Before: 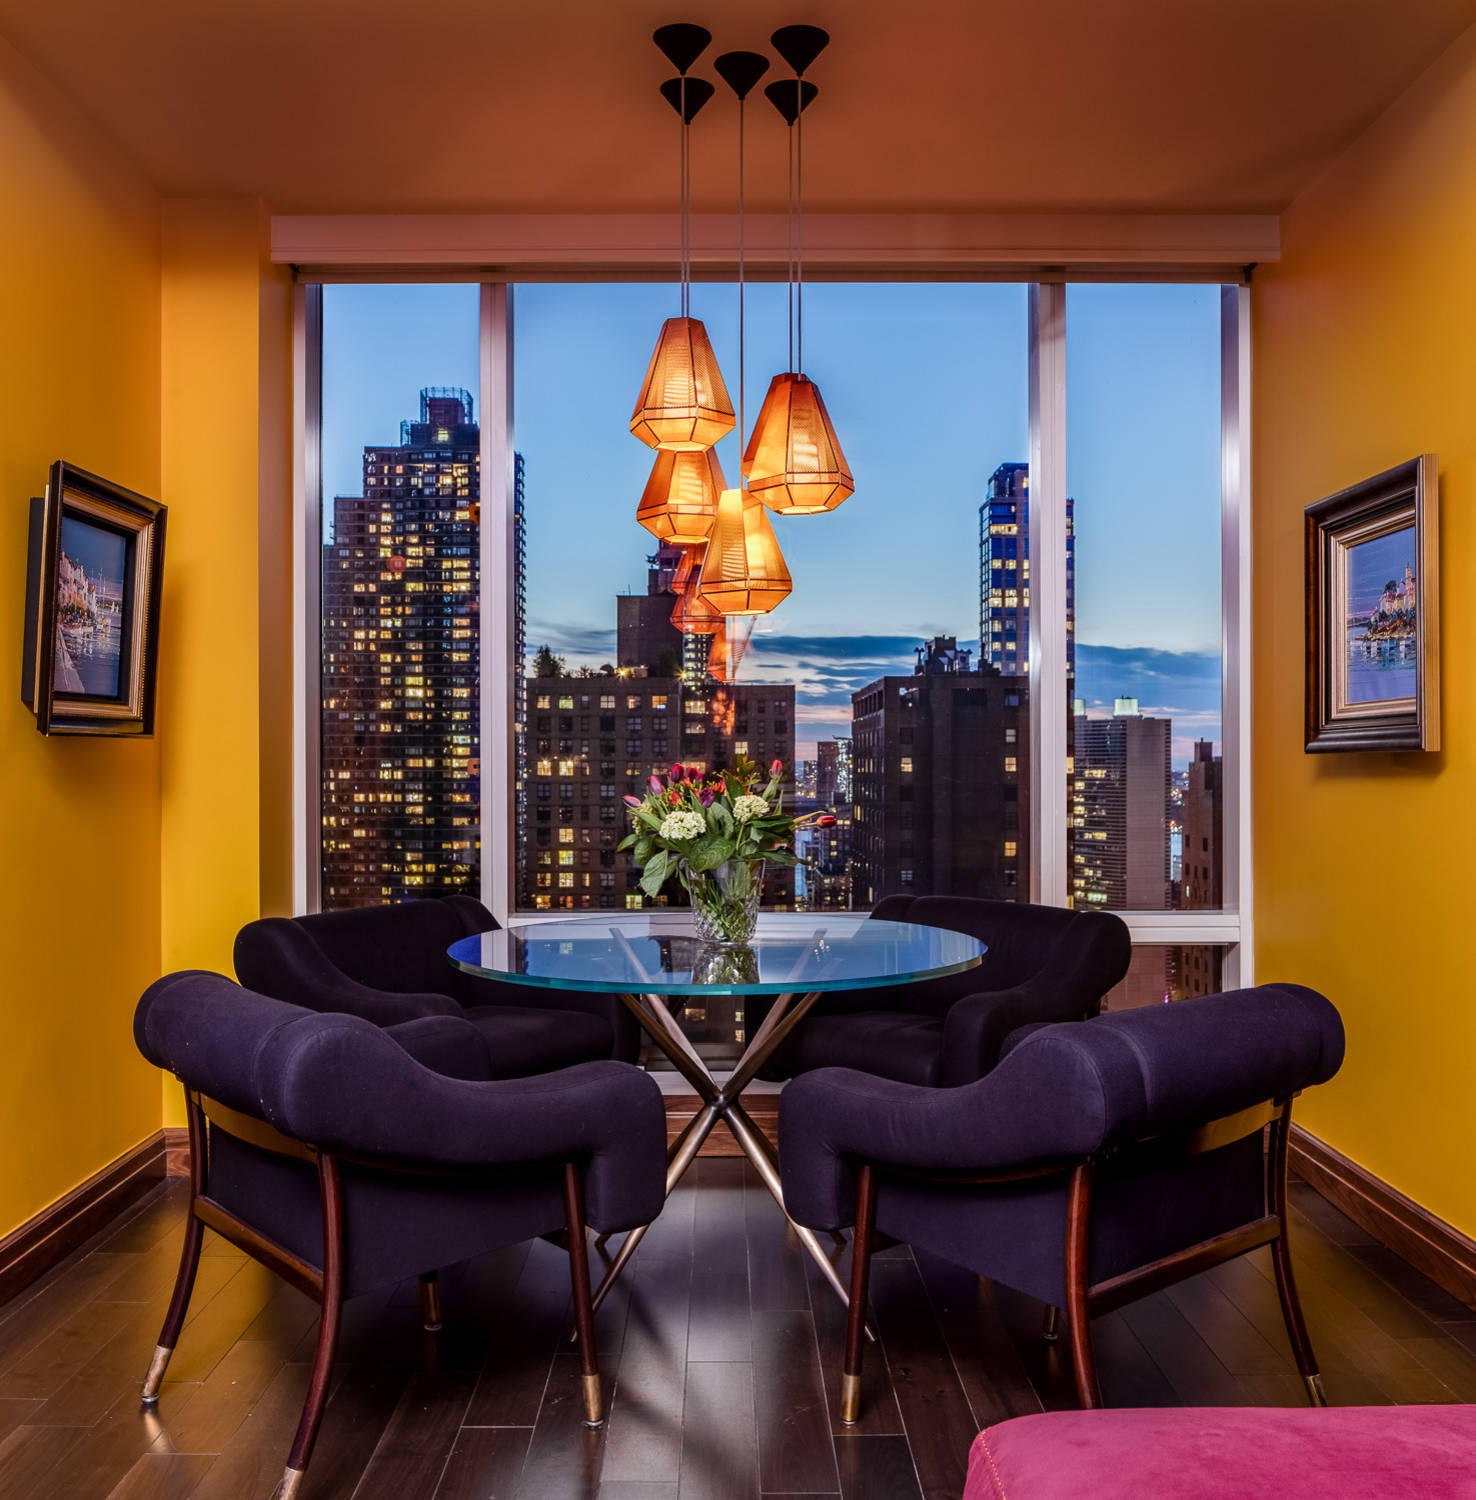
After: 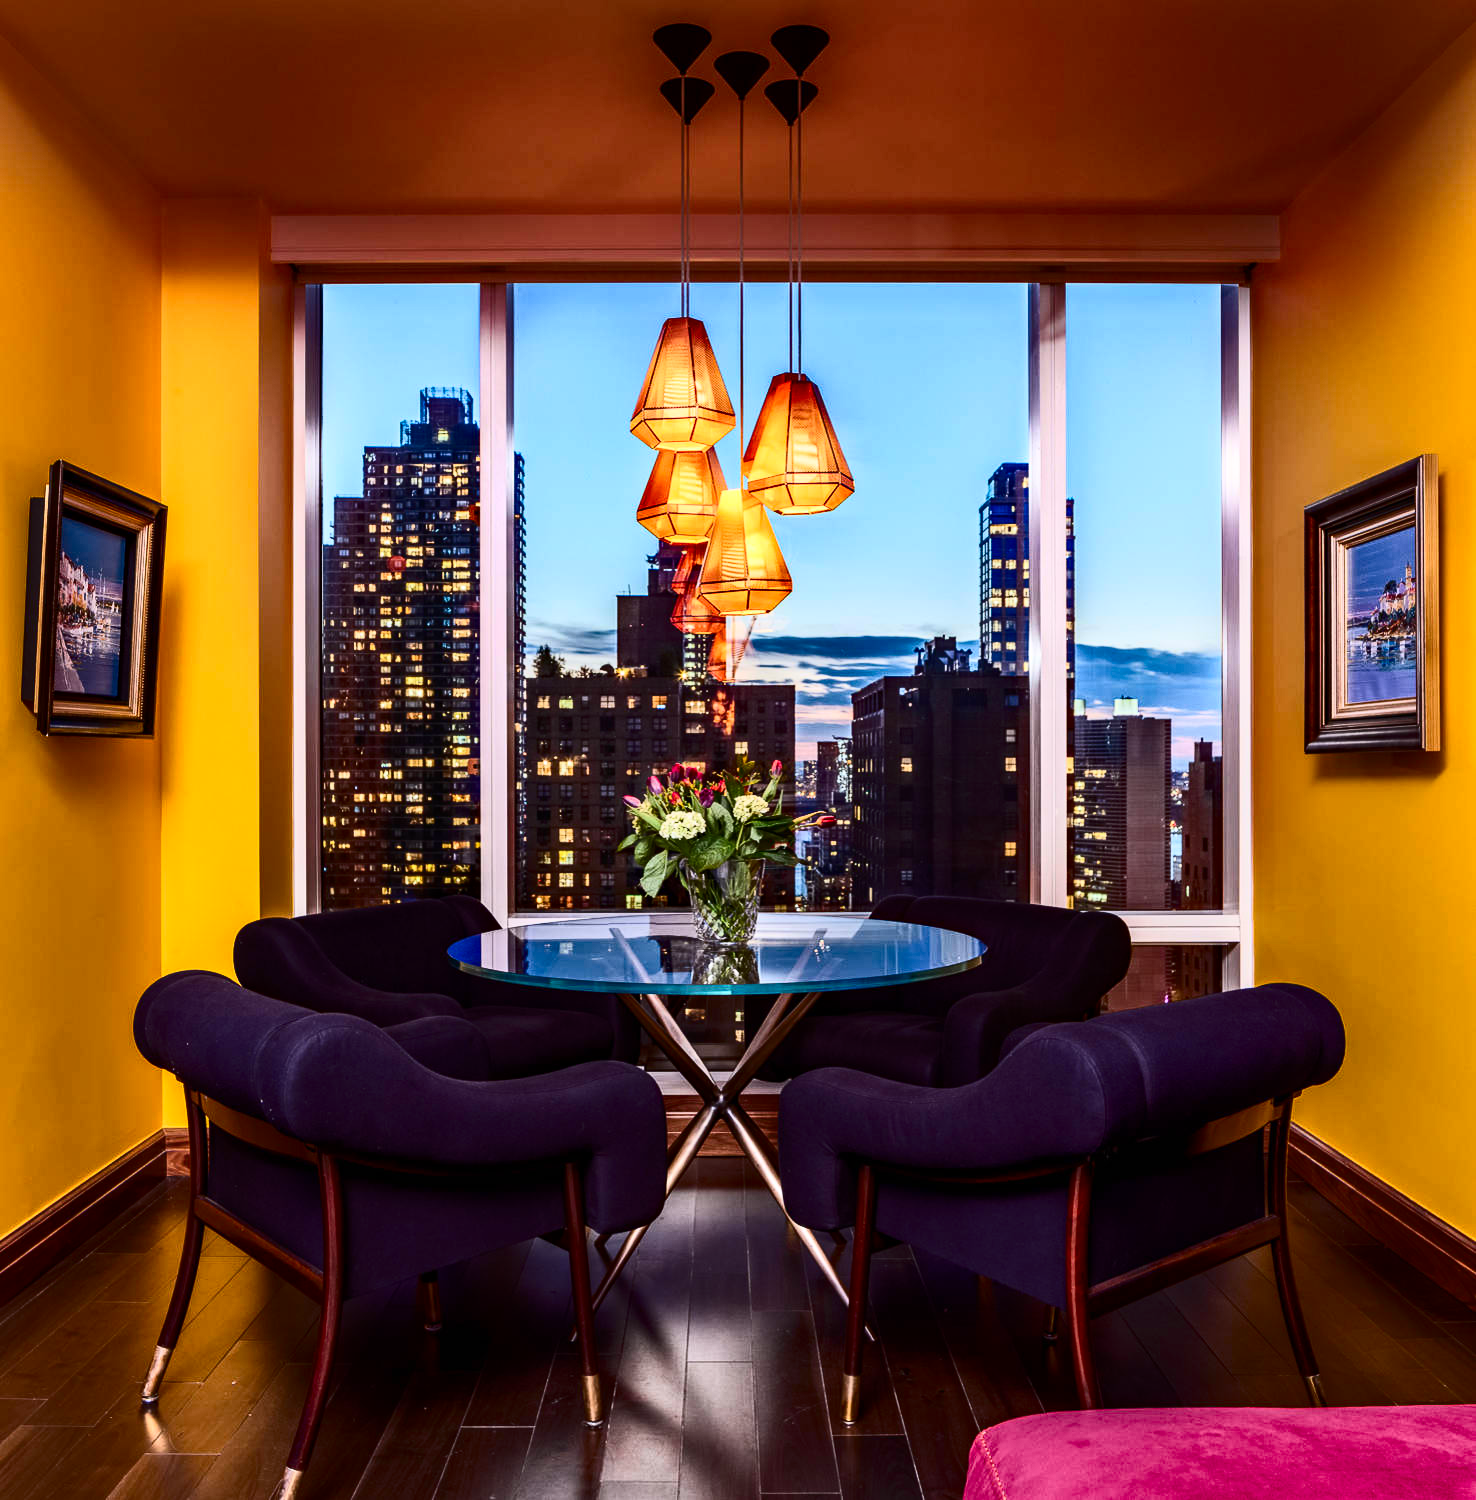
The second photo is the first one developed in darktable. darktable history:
haze removal: compatibility mode true, adaptive false
contrast brightness saturation: contrast 0.397, brightness 0.1, saturation 0.205
